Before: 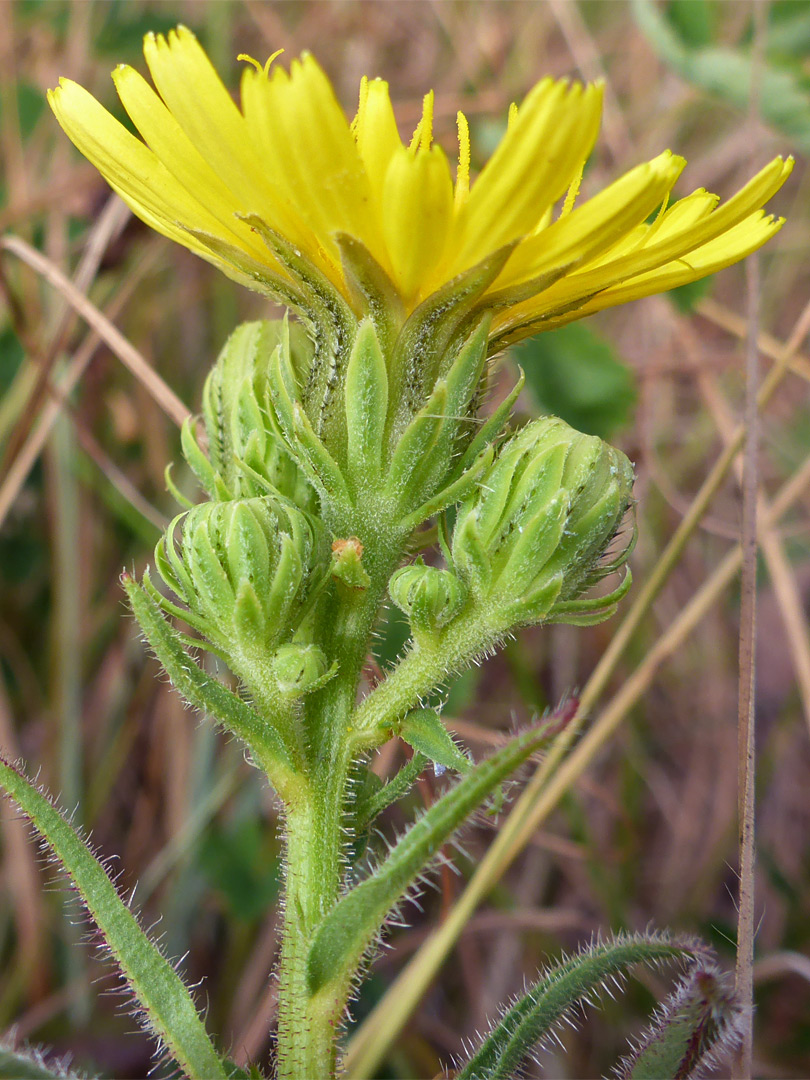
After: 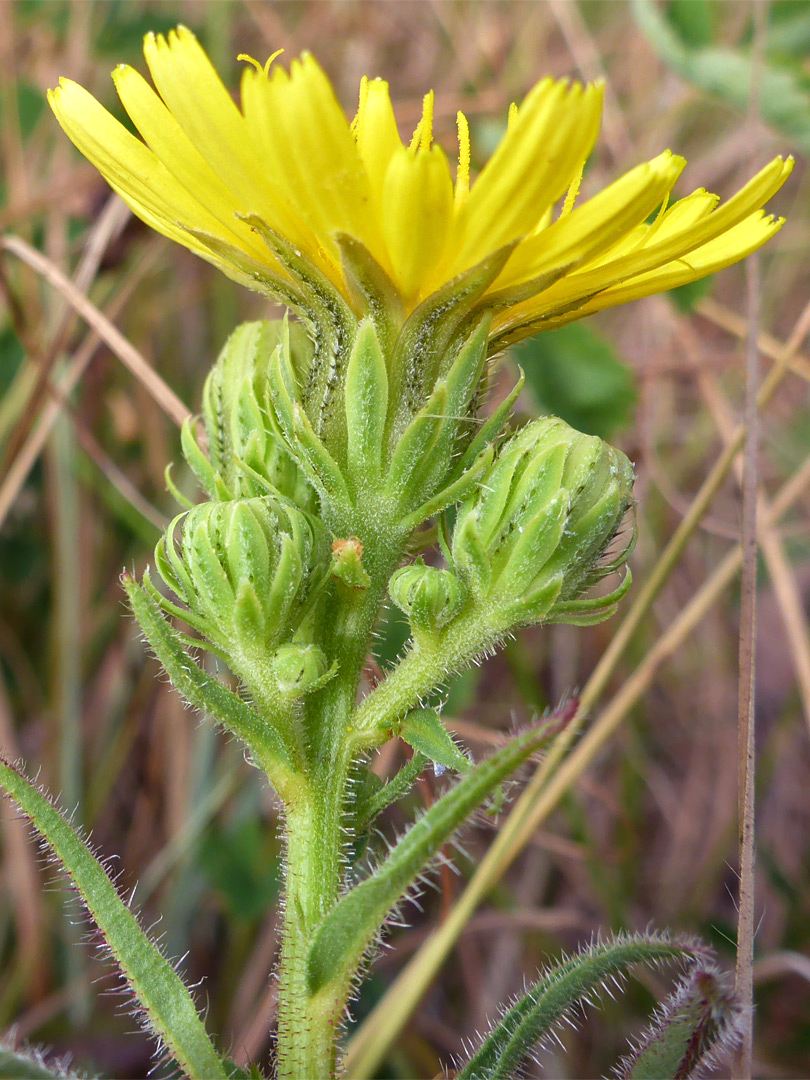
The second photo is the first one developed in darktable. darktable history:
exposure: exposure 0.129 EV, compensate highlight preservation false
tone equalizer: on, module defaults
